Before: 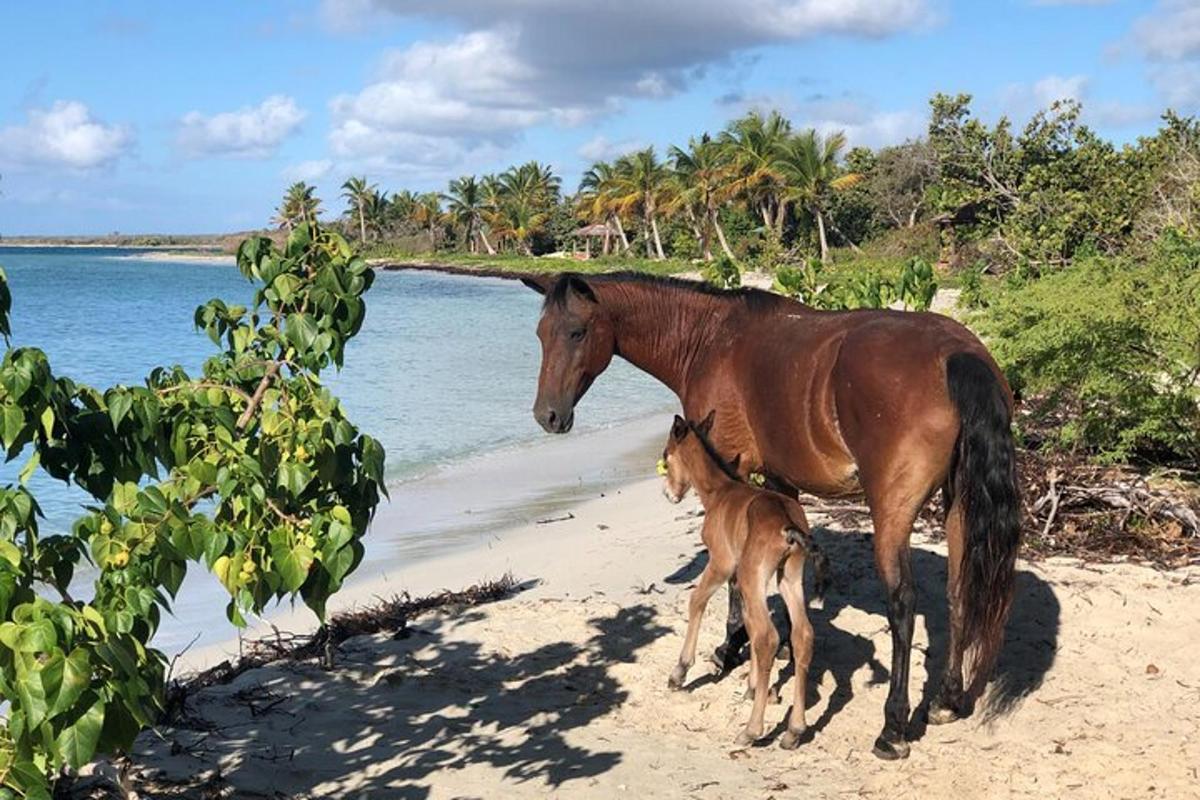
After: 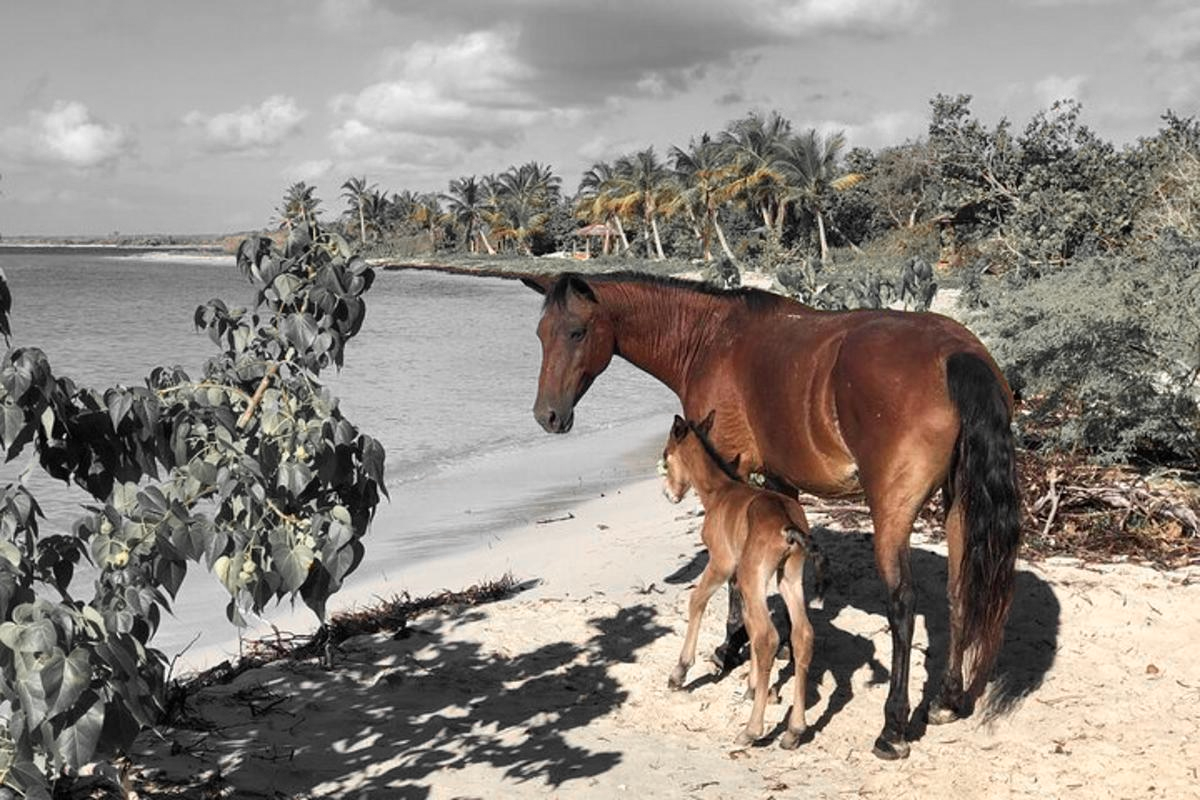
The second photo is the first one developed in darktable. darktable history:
color zones: curves: ch0 [(0, 0.447) (0.184, 0.543) (0.323, 0.476) (0.429, 0.445) (0.571, 0.443) (0.714, 0.451) (0.857, 0.452) (1, 0.447)]; ch1 [(0, 0.464) (0.176, 0.46) (0.287, 0.177) (0.429, 0.002) (0.571, 0) (0.714, 0) (0.857, 0) (1, 0.464)], mix 20%
